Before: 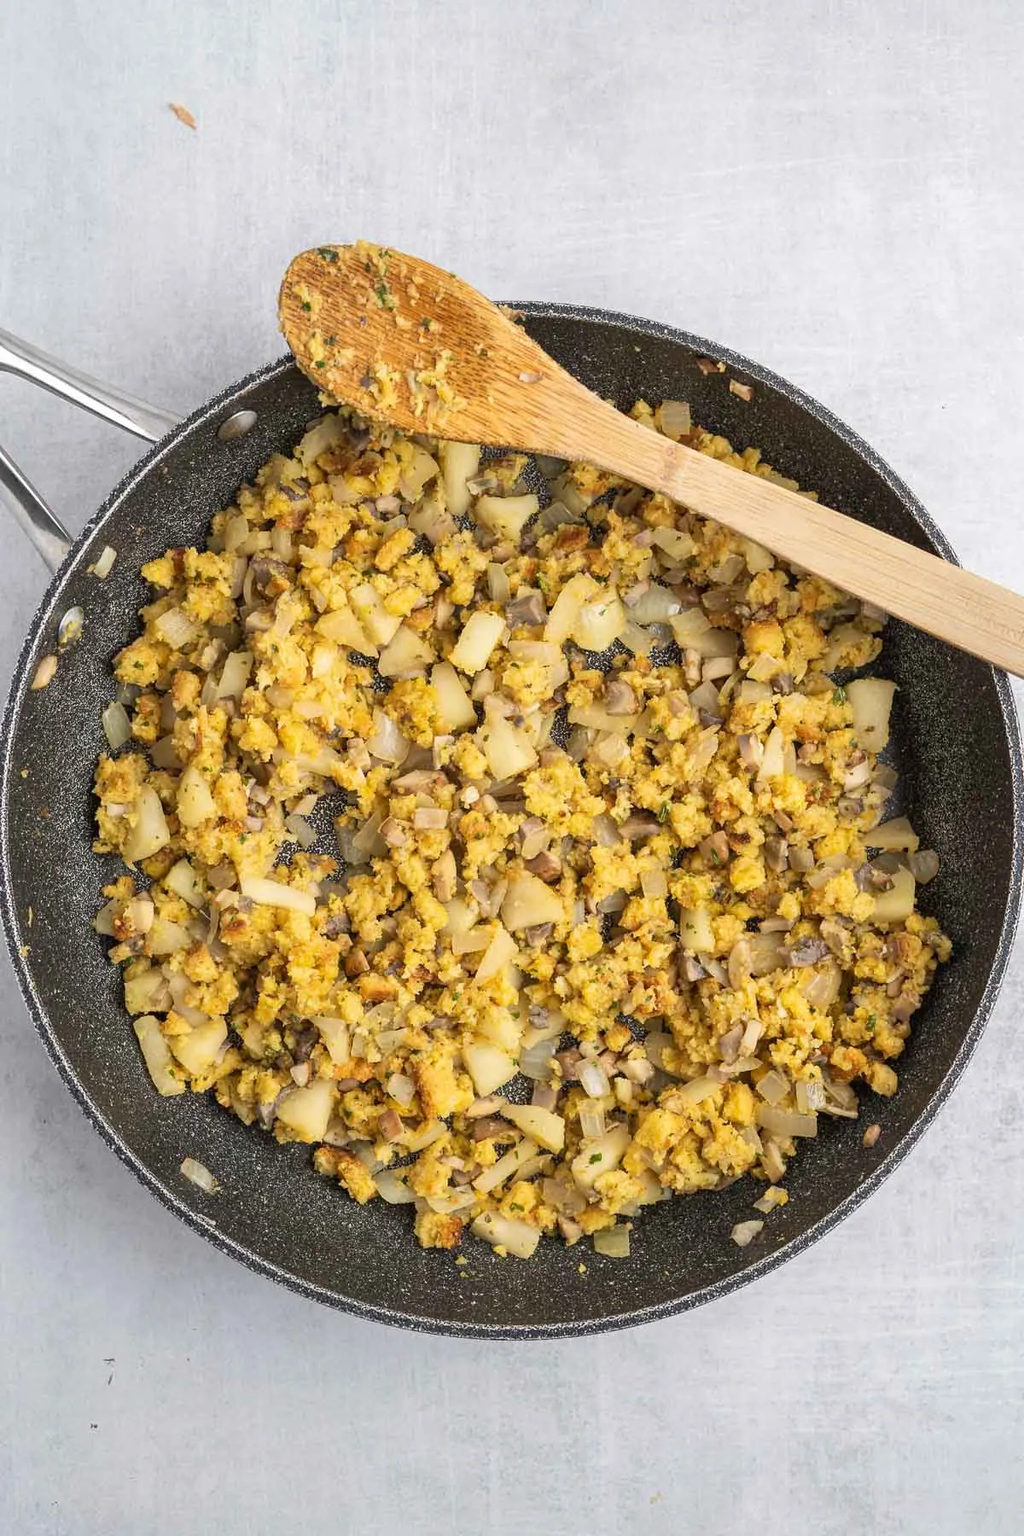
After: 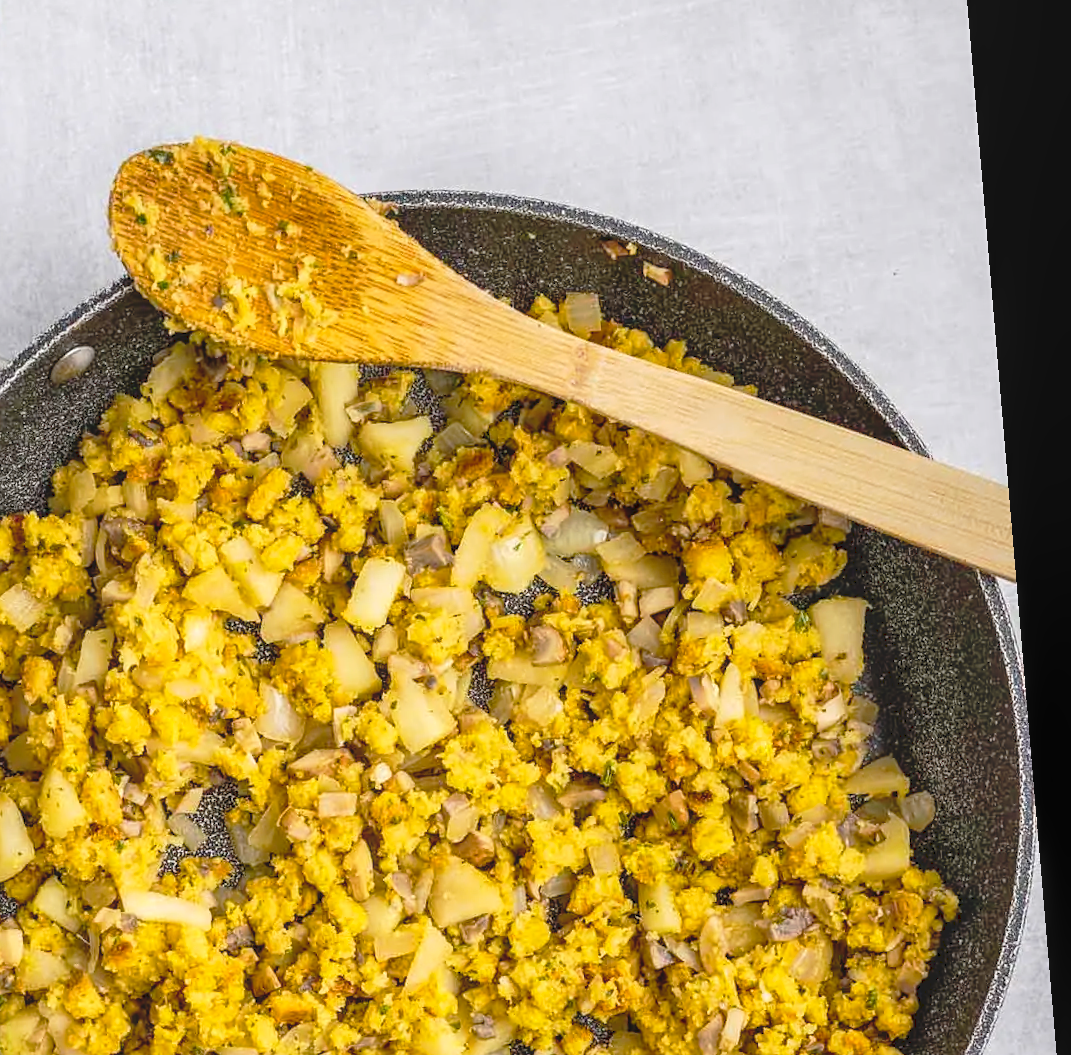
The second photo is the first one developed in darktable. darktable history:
rotate and perspective: rotation -4.86°, automatic cropping off
crop: left 18.38%, top 11.092%, right 2.134%, bottom 33.217%
sharpen: amount 0.2
tone curve: curves: ch0 [(0, 0) (0.003, 0.132) (0.011, 0.13) (0.025, 0.134) (0.044, 0.138) (0.069, 0.154) (0.1, 0.17) (0.136, 0.198) (0.177, 0.25) (0.224, 0.308) (0.277, 0.371) (0.335, 0.432) (0.399, 0.491) (0.468, 0.55) (0.543, 0.612) (0.623, 0.679) (0.709, 0.766) (0.801, 0.842) (0.898, 0.912) (1, 1)], preserve colors none
contrast brightness saturation: saturation -0.05
color balance rgb: linear chroma grading › global chroma 15%, perceptual saturation grading › global saturation 30%
local contrast: on, module defaults
